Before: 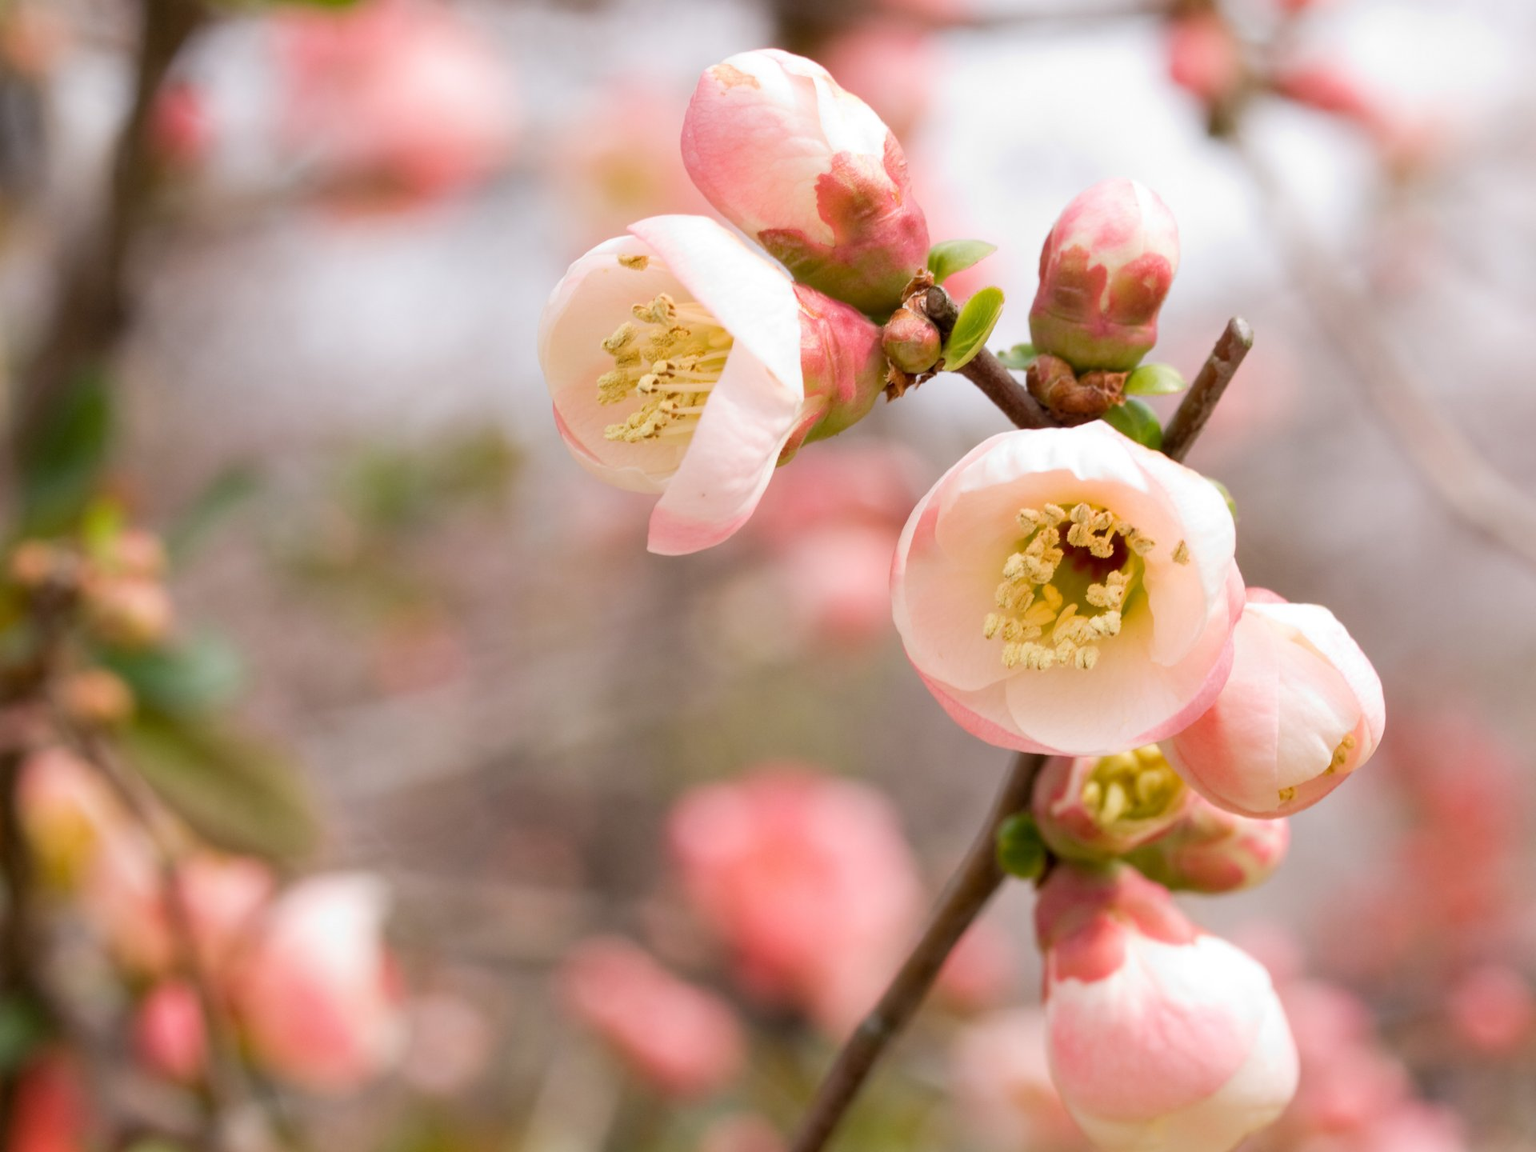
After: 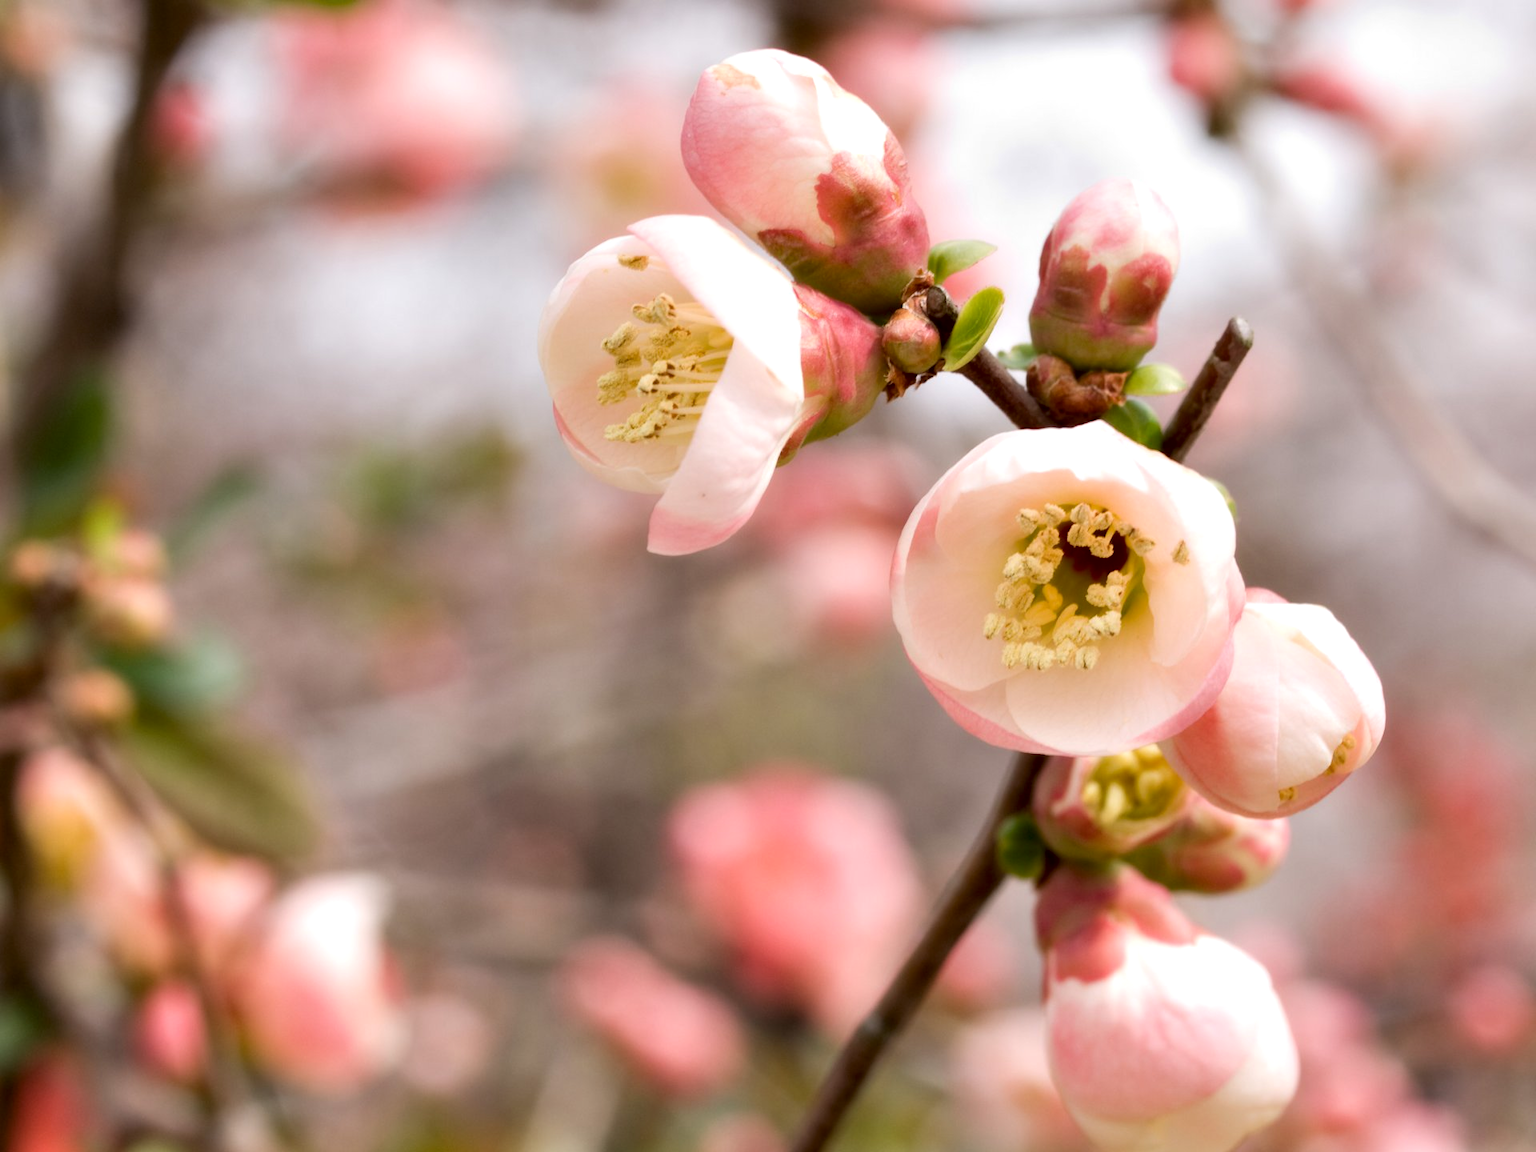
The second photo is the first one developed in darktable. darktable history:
contrast brightness saturation: contrast 0.046
contrast equalizer: y [[0.536, 0.565, 0.581, 0.516, 0.52, 0.491], [0.5 ×6], [0.5 ×6], [0 ×6], [0 ×6]]
